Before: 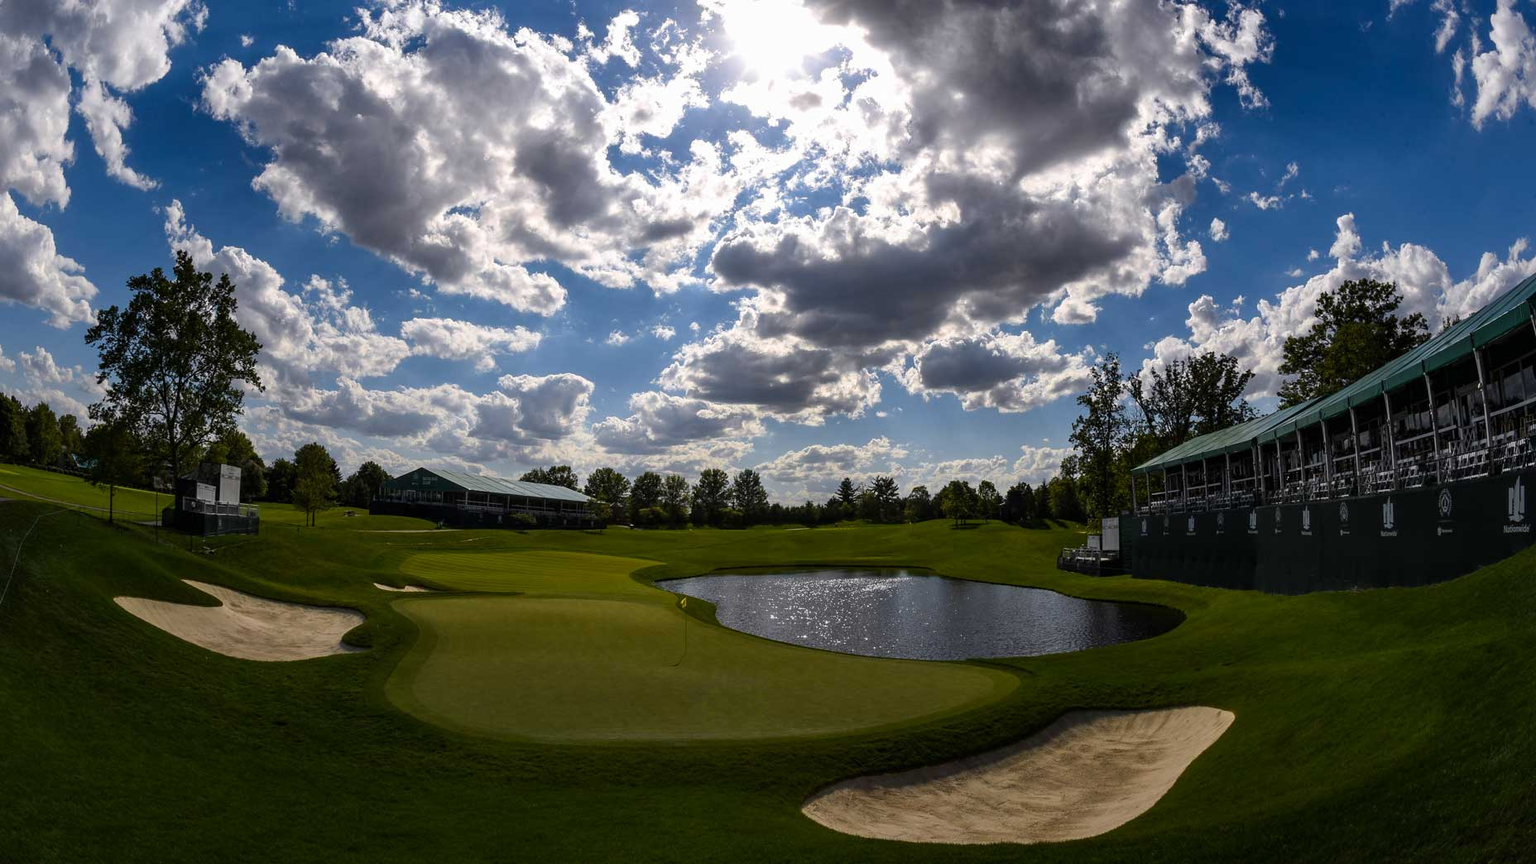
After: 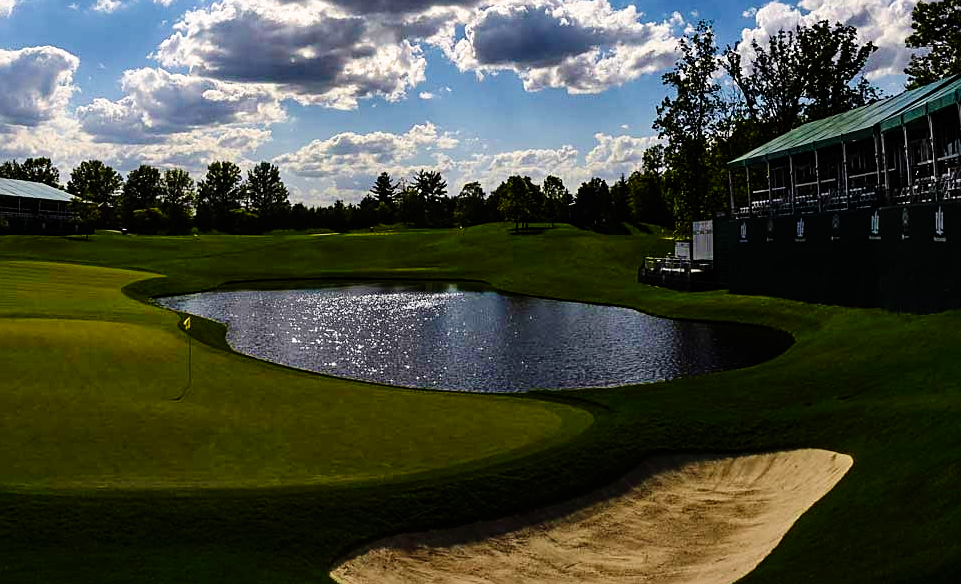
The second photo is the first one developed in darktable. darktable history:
velvia: on, module defaults
tone curve: curves: ch0 [(0, 0) (0.003, 0.003) (0.011, 0.005) (0.025, 0.008) (0.044, 0.012) (0.069, 0.02) (0.1, 0.031) (0.136, 0.047) (0.177, 0.088) (0.224, 0.141) (0.277, 0.222) (0.335, 0.32) (0.399, 0.422) (0.468, 0.523) (0.543, 0.621) (0.623, 0.715) (0.709, 0.796) (0.801, 0.88) (0.898, 0.962) (1, 1)], preserve colors none
sharpen: on, module defaults
crop: left 34.479%, top 38.822%, right 13.718%, bottom 5.172%
